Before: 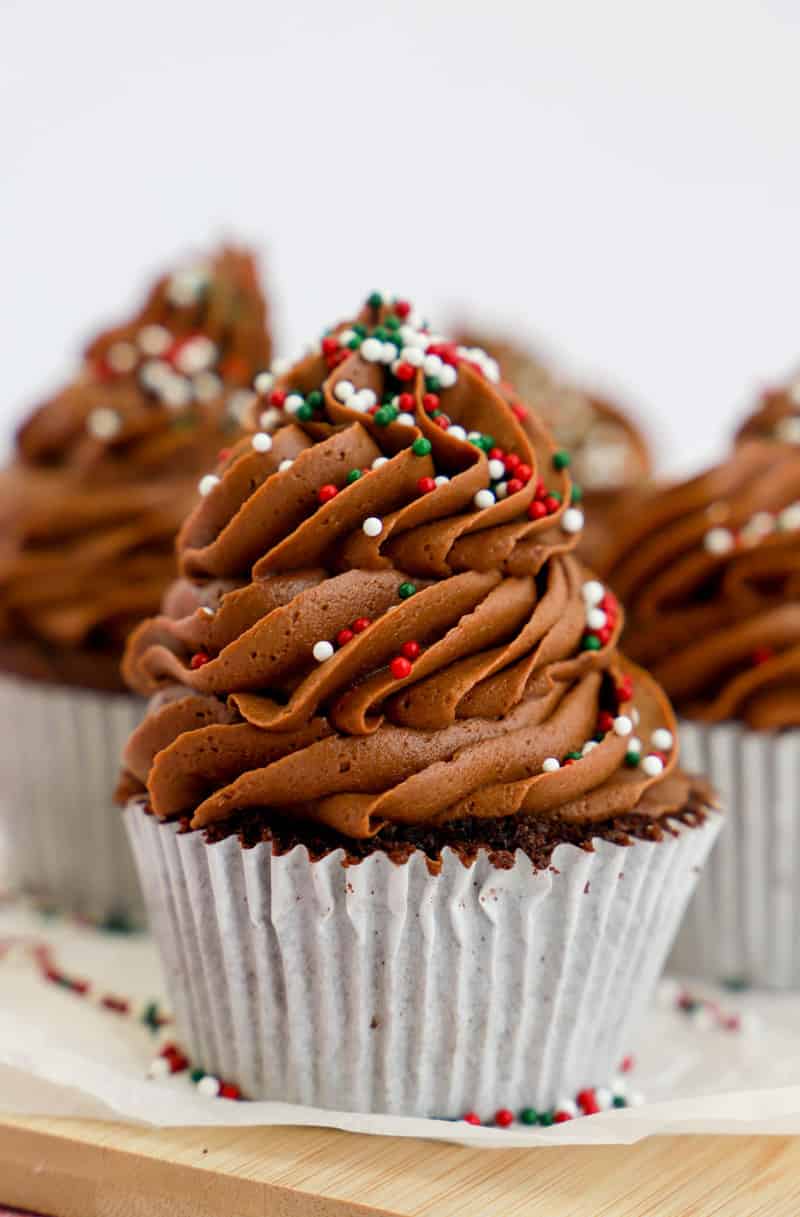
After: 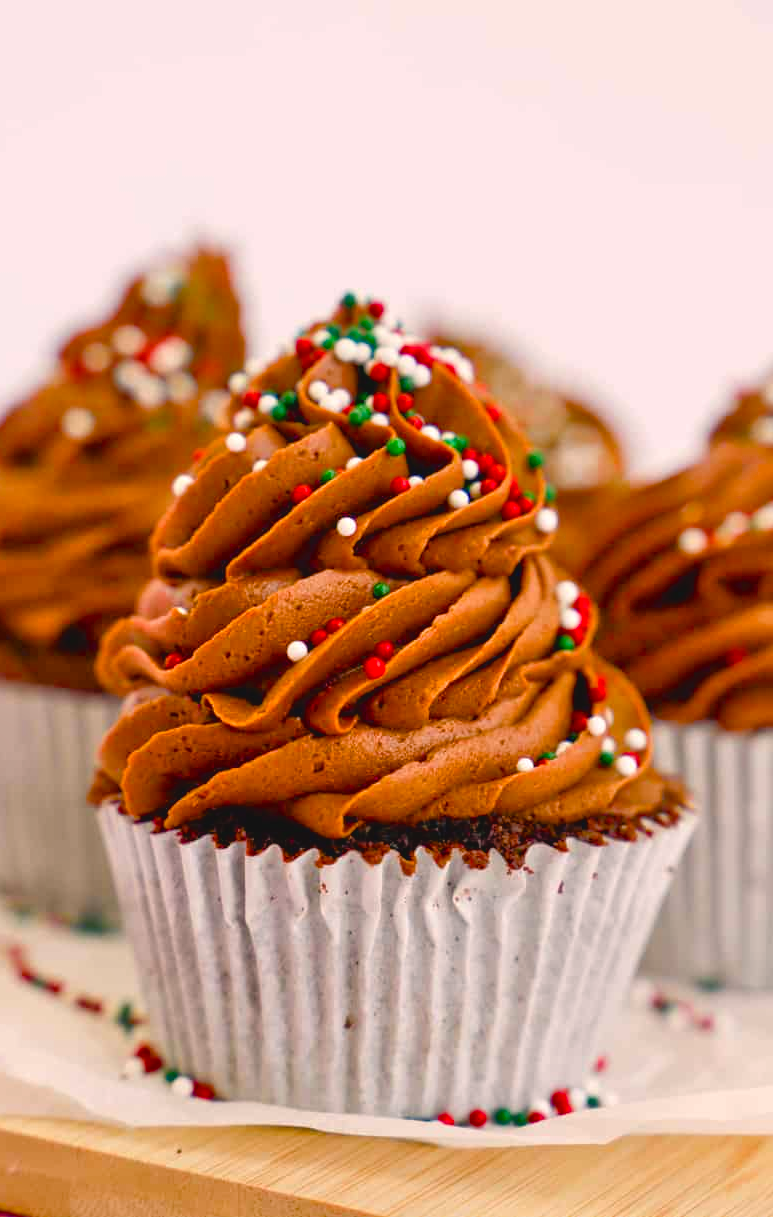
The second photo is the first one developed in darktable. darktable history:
crop and rotate: left 3.305%
tone equalizer: -7 EV 0.149 EV, -6 EV 0.587 EV, -5 EV 1.16 EV, -4 EV 1.35 EV, -3 EV 1.15 EV, -2 EV 0.6 EV, -1 EV 0.166 EV
color balance rgb: shadows lift › luminance -19.636%, highlights gain › chroma 2.319%, highlights gain › hue 37.79°, global offset › luminance 0.75%, linear chroma grading › shadows -10.154%, linear chroma grading › global chroma 19.563%, perceptual saturation grading › global saturation 35.122%, perceptual saturation grading › highlights -25.651%, perceptual saturation grading › shadows 49.235%, global vibrance -22.801%
